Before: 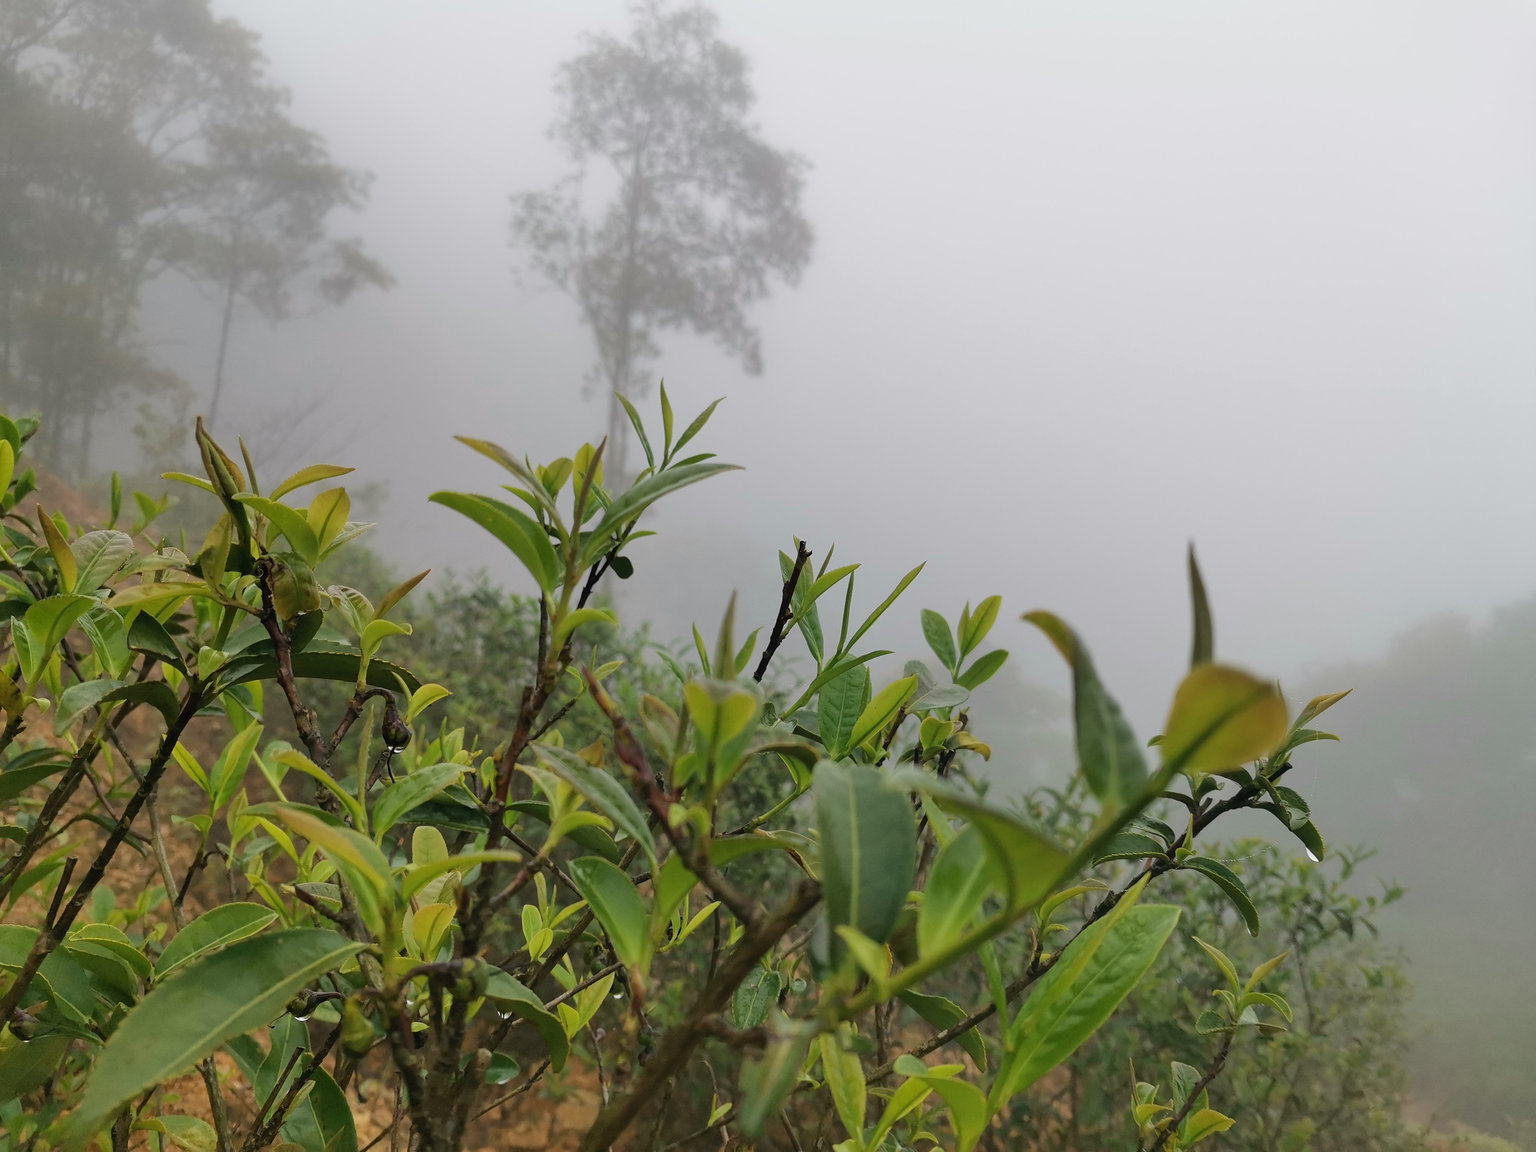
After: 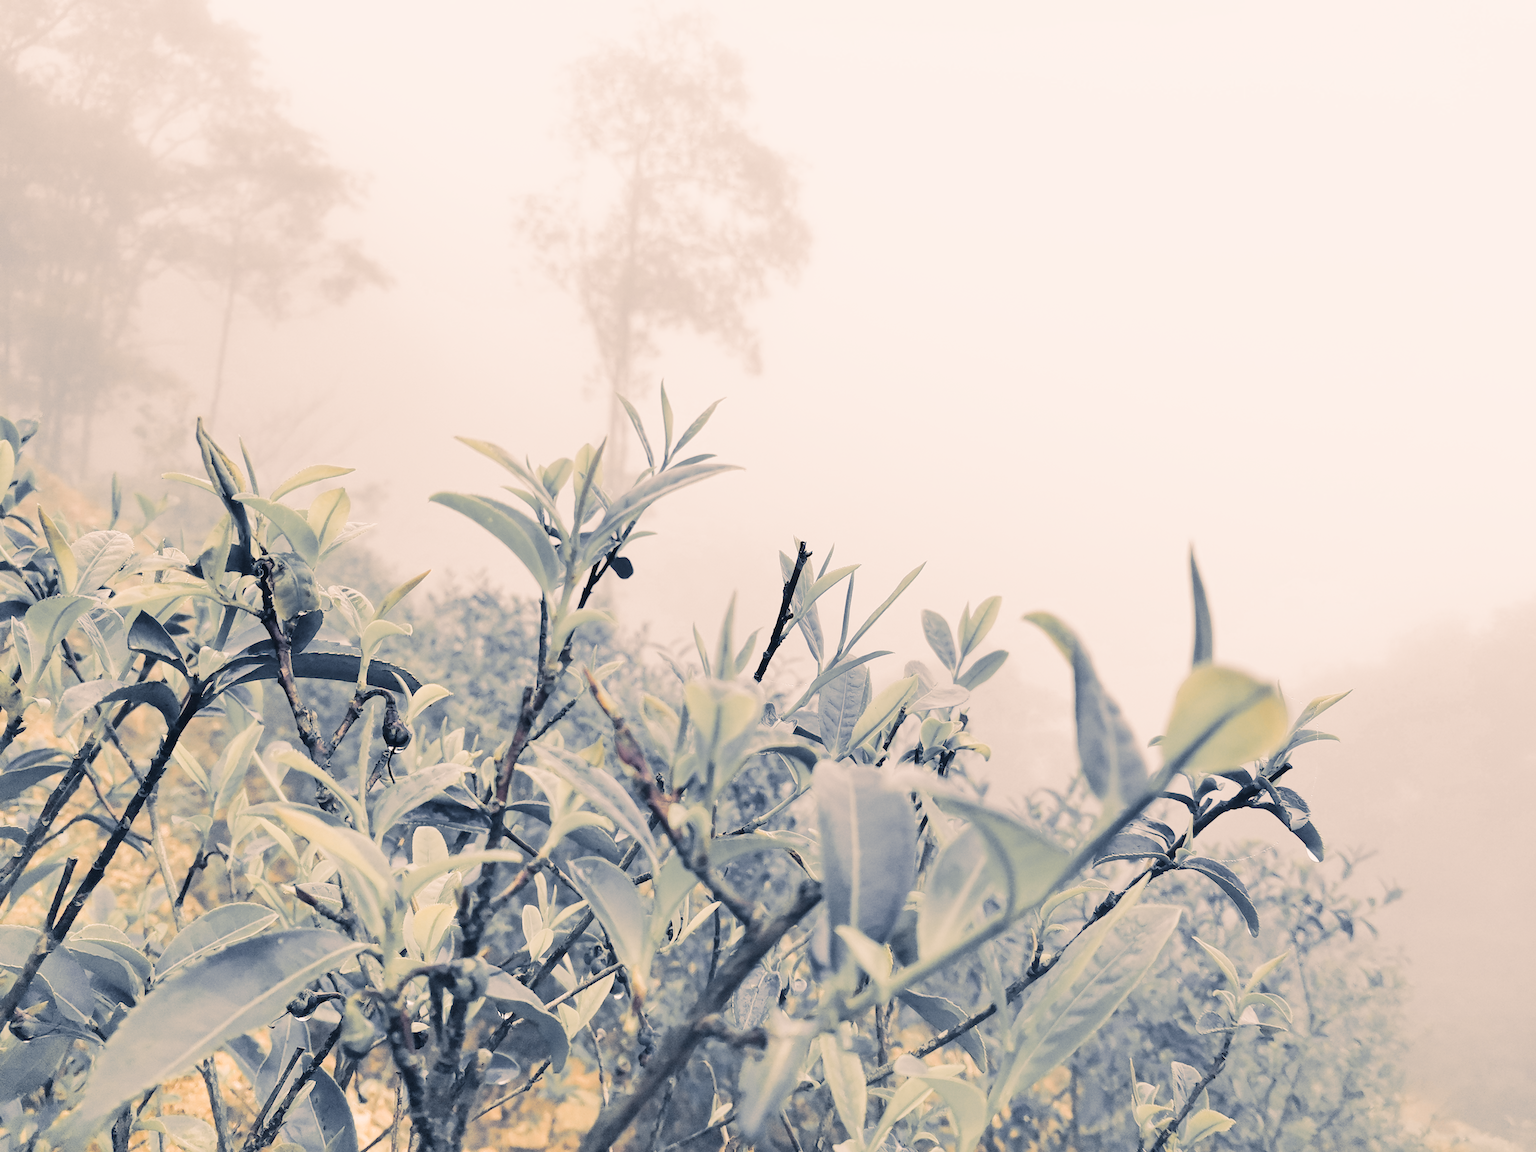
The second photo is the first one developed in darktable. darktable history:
color zones: curves: ch0 [(0, 0.447) (0.184, 0.543) (0.323, 0.476) (0.429, 0.445) (0.571, 0.443) (0.714, 0.451) (0.857, 0.452) (1, 0.447)]; ch1 [(0, 0.464) (0.176, 0.46) (0.287, 0.177) (0.429, 0.002) (0.571, 0) (0.714, 0) (0.857, 0) (1, 0.464)], mix 20%
split-toning: shadows › hue 226.8°, shadows › saturation 0.56, highlights › hue 28.8°, balance -40, compress 0%
contrast brightness saturation: contrast -0.1, brightness 0.05, saturation 0.08
exposure: exposure 0.3 EV, compensate highlight preservation false
tone curve: curves: ch0 [(0, 0) (0.003, 0.025) (0.011, 0.027) (0.025, 0.032) (0.044, 0.037) (0.069, 0.044) (0.1, 0.054) (0.136, 0.084) (0.177, 0.128) (0.224, 0.196) (0.277, 0.281) (0.335, 0.376) (0.399, 0.461) (0.468, 0.534) (0.543, 0.613) (0.623, 0.692) (0.709, 0.77) (0.801, 0.849) (0.898, 0.934) (1, 1)], preserve colors none
color correction: saturation 0.8
base curve: curves: ch0 [(0, 0) (0.025, 0.046) (0.112, 0.277) (0.467, 0.74) (0.814, 0.929) (1, 0.942)]
